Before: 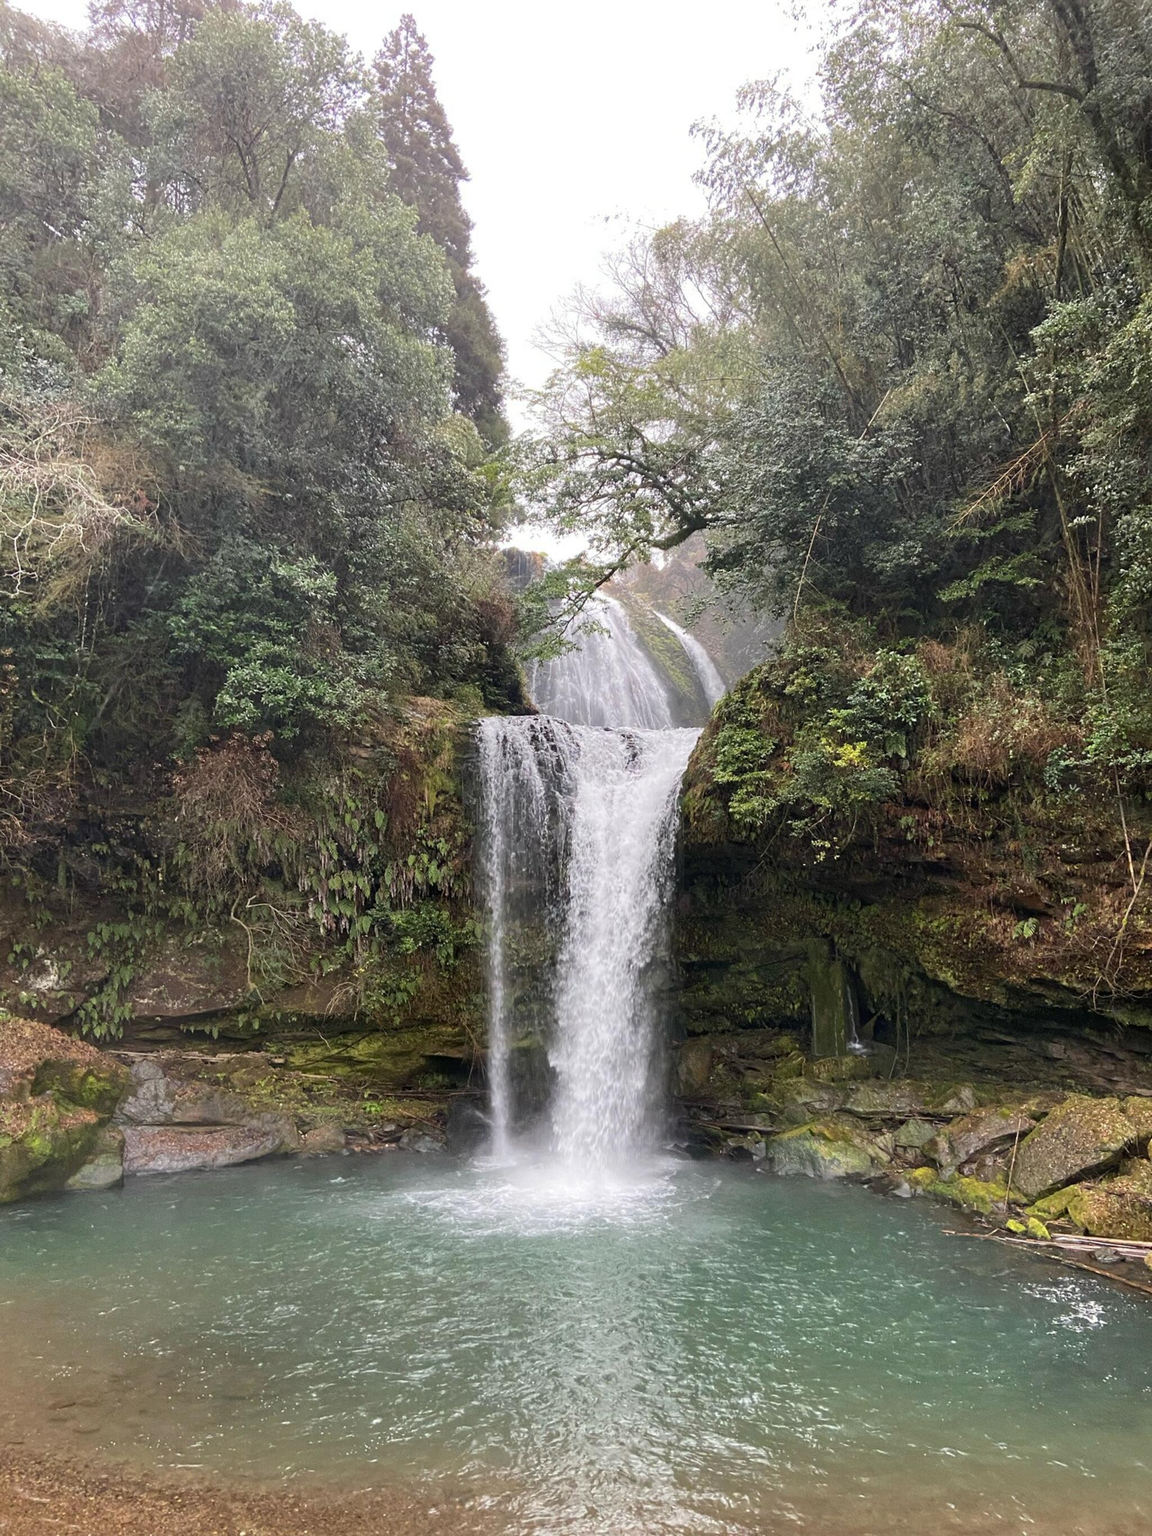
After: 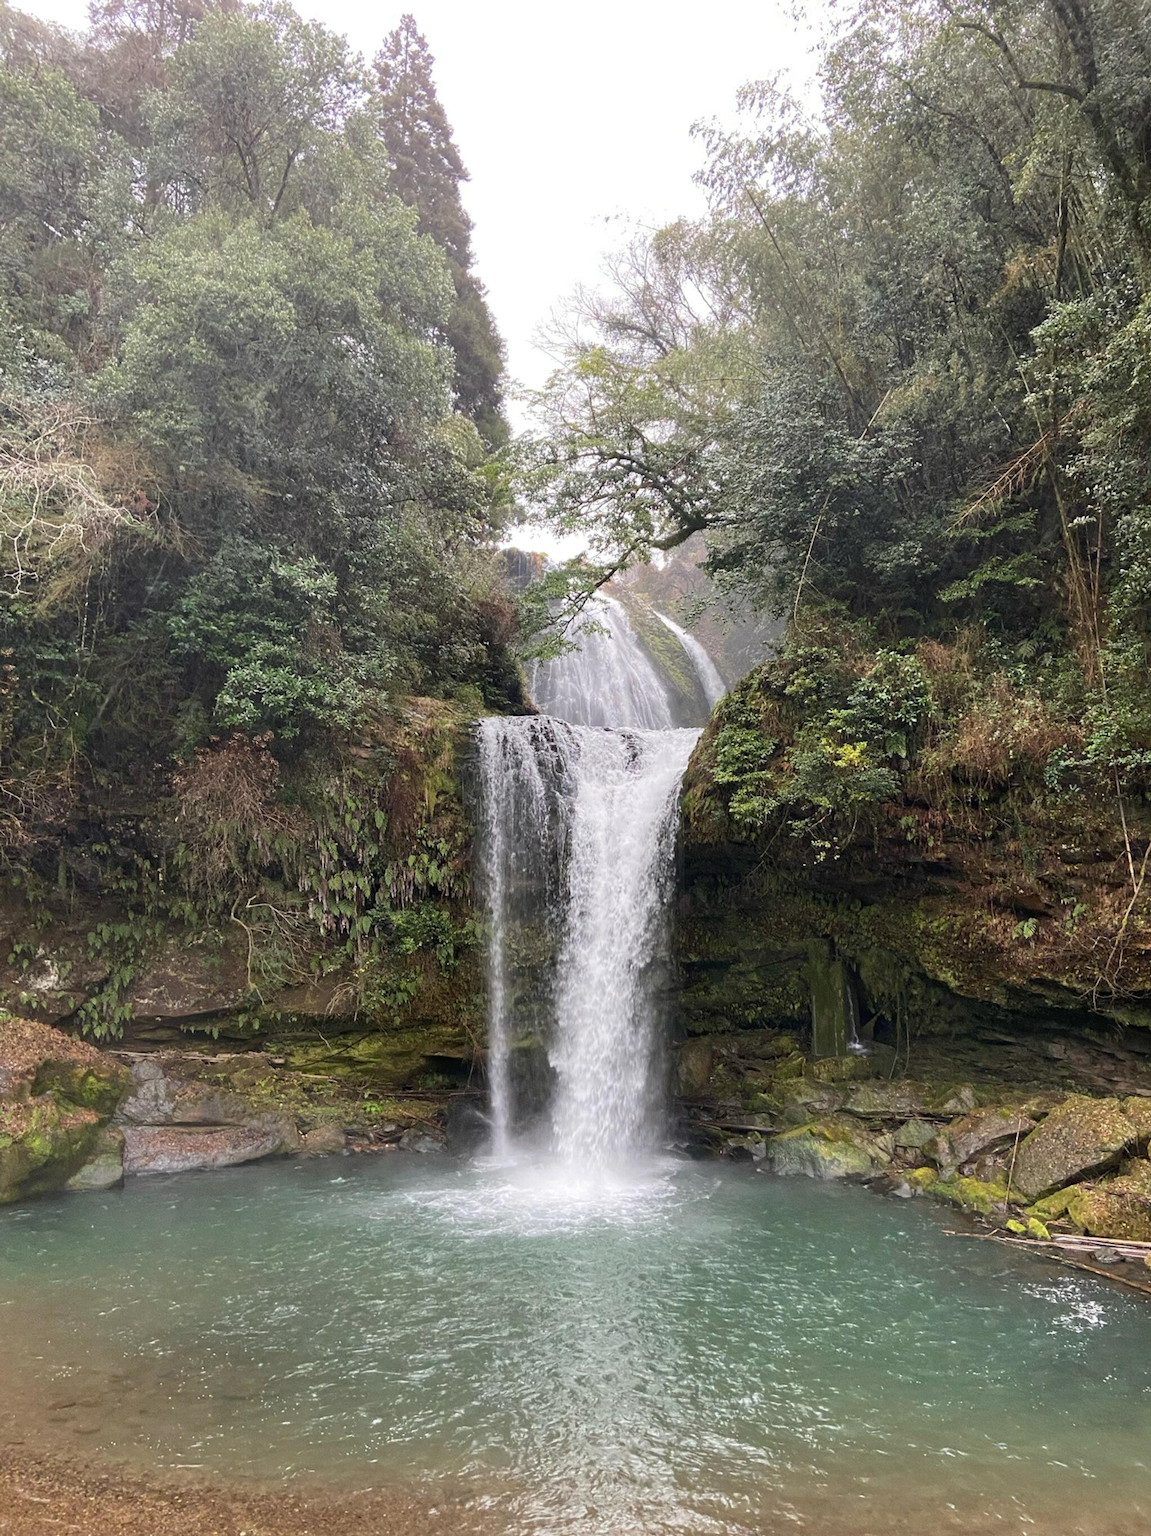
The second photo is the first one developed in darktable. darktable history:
tone equalizer: mask exposure compensation -0.496 EV
